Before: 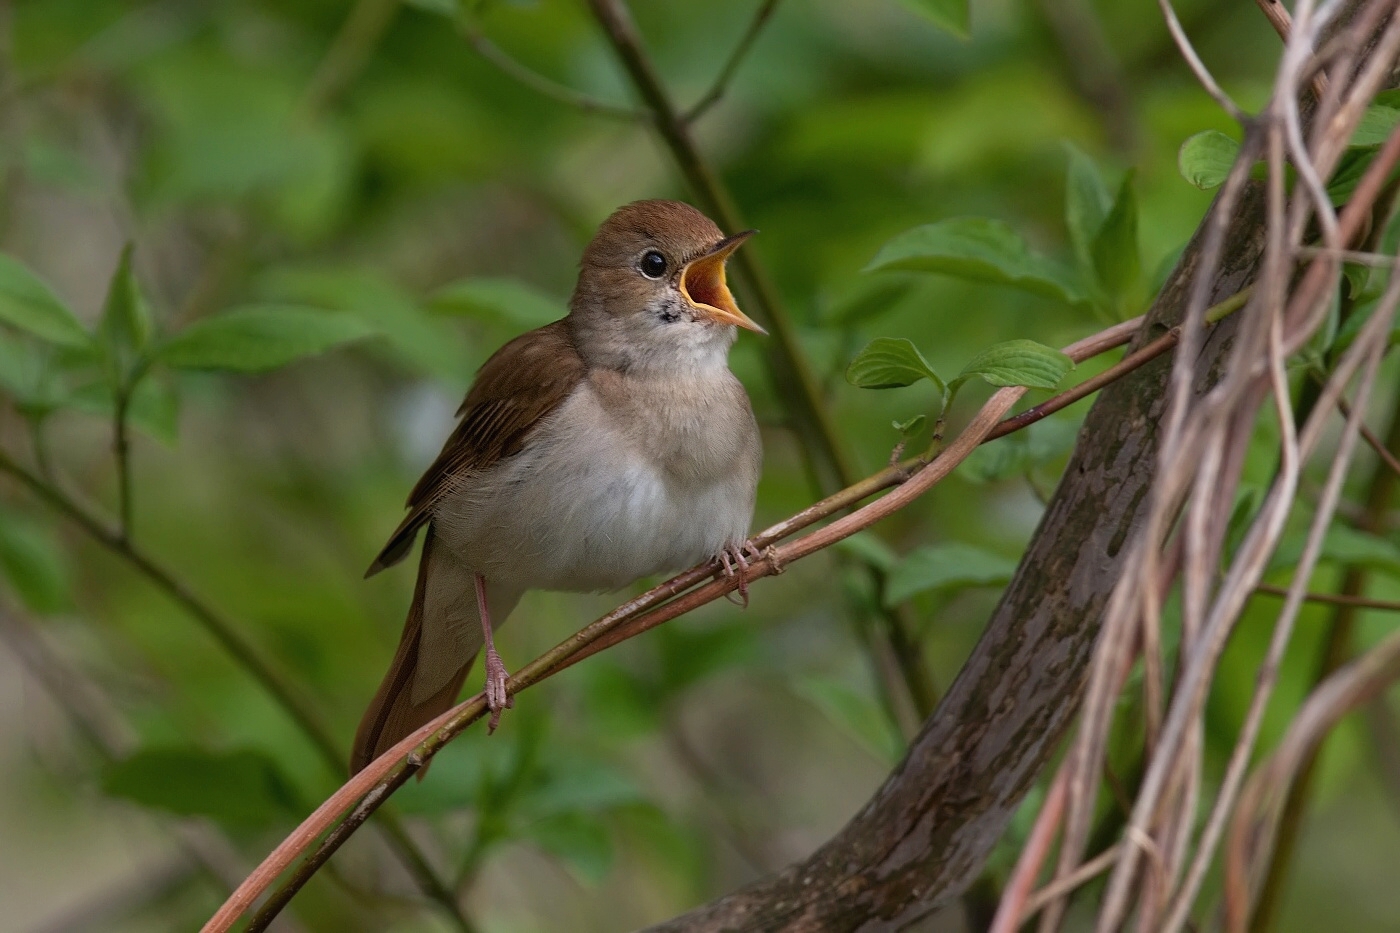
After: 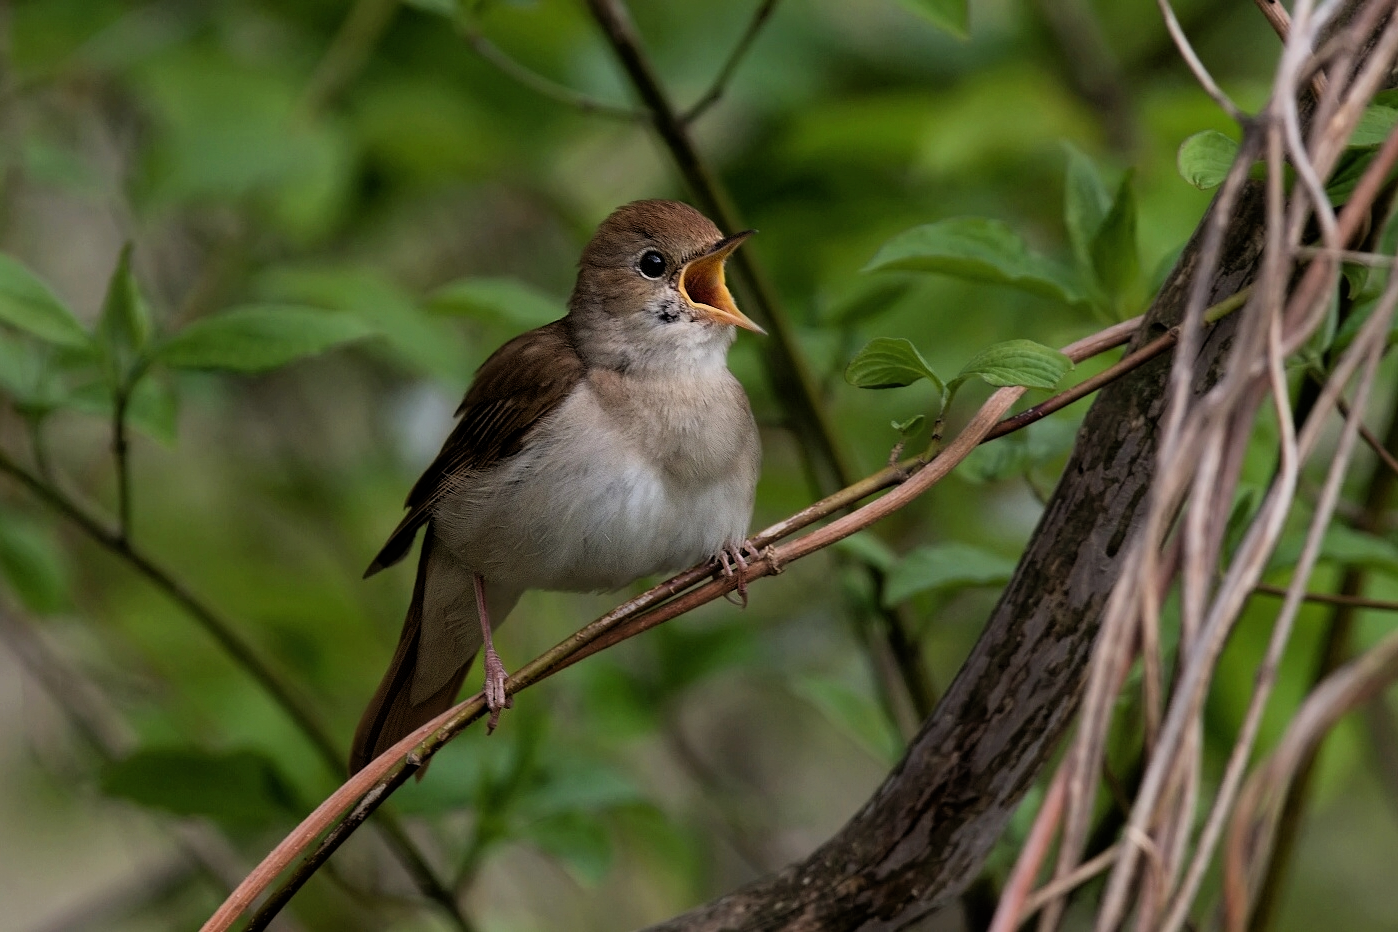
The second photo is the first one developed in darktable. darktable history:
crop and rotate: left 0.081%, bottom 0.007%
filmic rgb: middle gray luminance 12.62%, black relative exposure -10.17 EV, white relative exposure 3.47 EV, target black luminance 0%, hardness 5.69, latitude 45.04%, contrast 1.227, highlights saturation mix 4.18%, shadows ↔ highlights balance 27.24%
